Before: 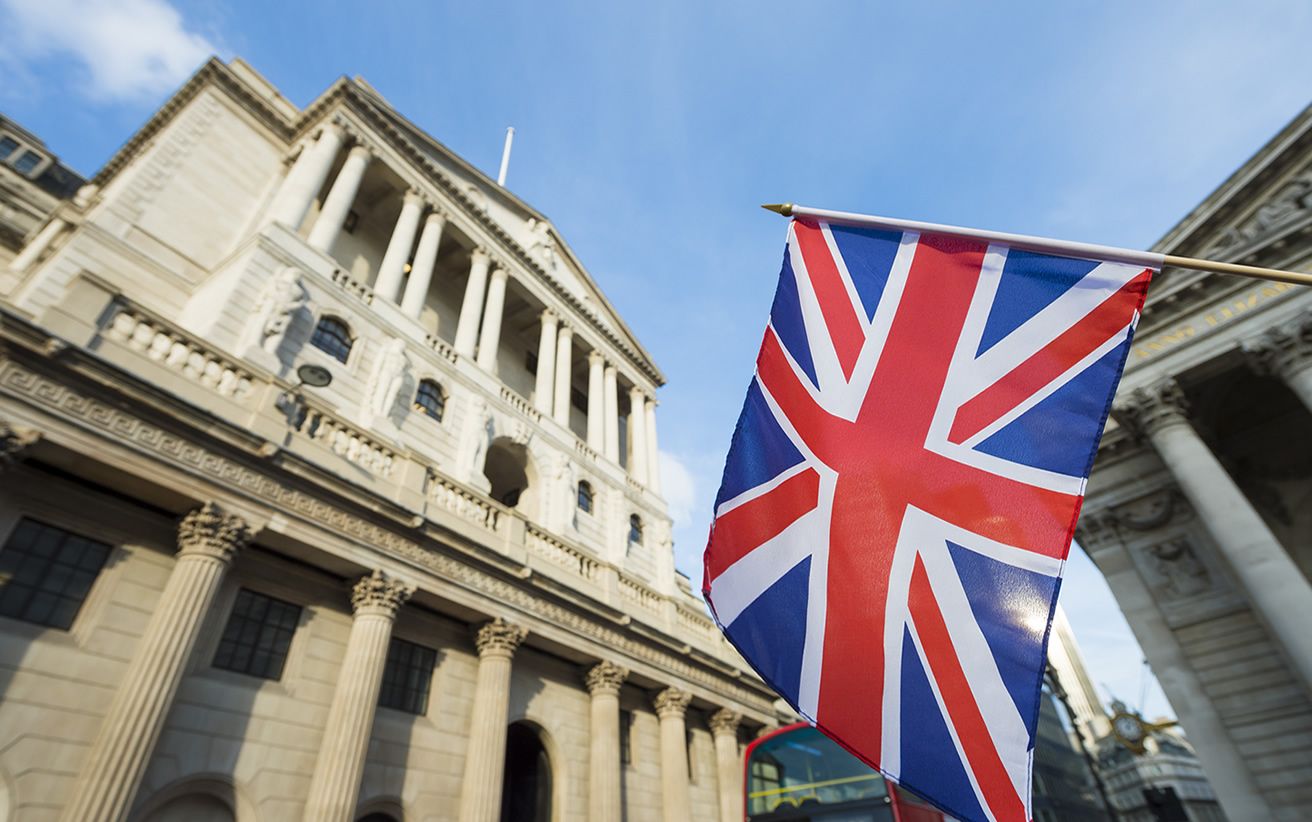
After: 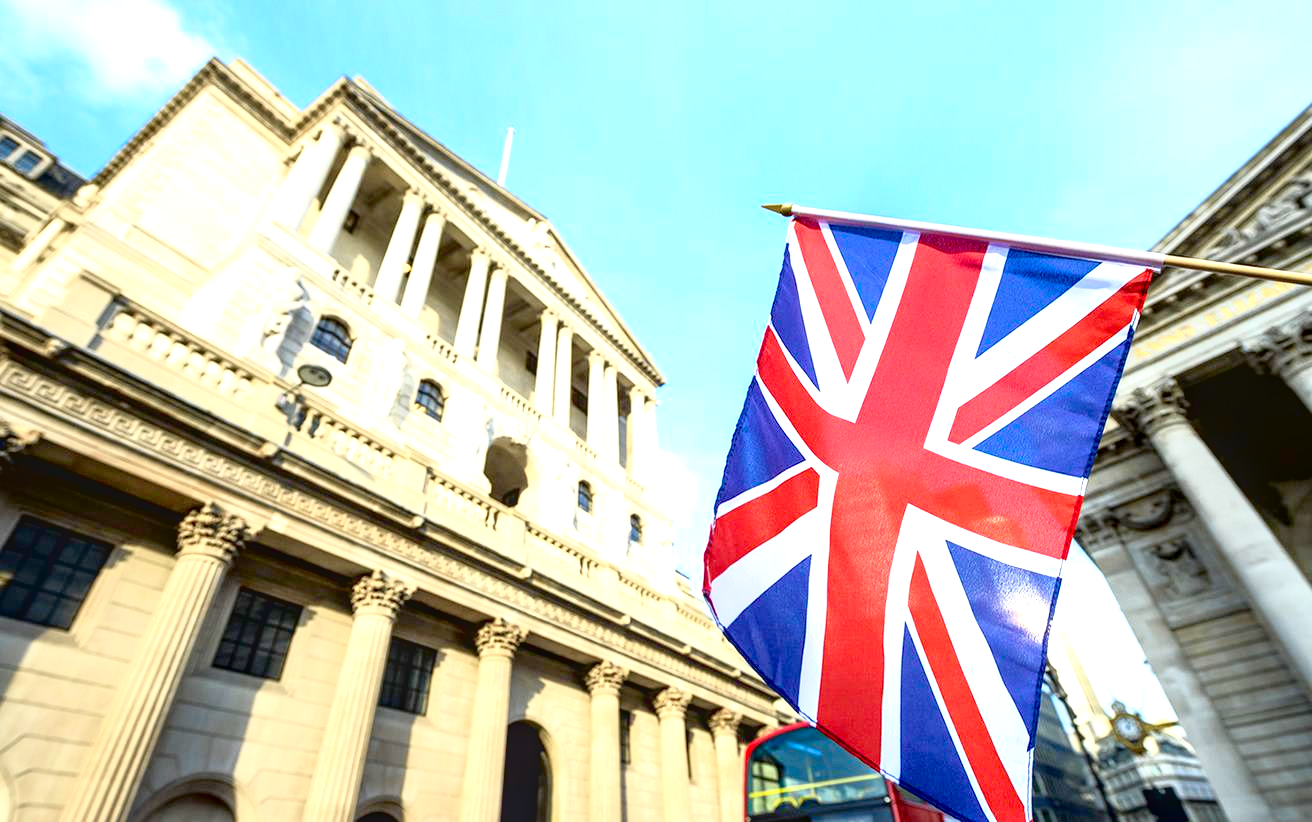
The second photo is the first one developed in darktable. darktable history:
exposure: black level correction 0.011, exposure 1.079 EV, compensate highlight preservation false
local contrast: on, module defaults
tone curve: curves: ch0 [(0, 0.01) (0.037, 0.032) (0.131, 0.108) (0.275, 0.286) (0.483, 0.517) (0.61, 0.661) (0.697, 0.768) (0.797, 0.876) (0.888, 0.952) (0.997, 0.995)]; ch1 [(0, 0) (0.312, 0.262) (0.425, 0.402) (0.5, 0.5) (0.527, 0.532) (0.556, 0.585) (0.683, 0.706) (0.746, 0.77) (1, 1)]; ch2 [(0, 0) (0.223, 0.185) (0.333, 0.284) (0.432, 0.4) (0.502, 0.502) (0.525, 0.527) (0.545, 0.564) (0.587, 0.613) (0.636, 0.654) (0.711, 0.729) (0.845, 0.855) (0.998, 0.977)], color space Lab, independent channels, preserve colors none
